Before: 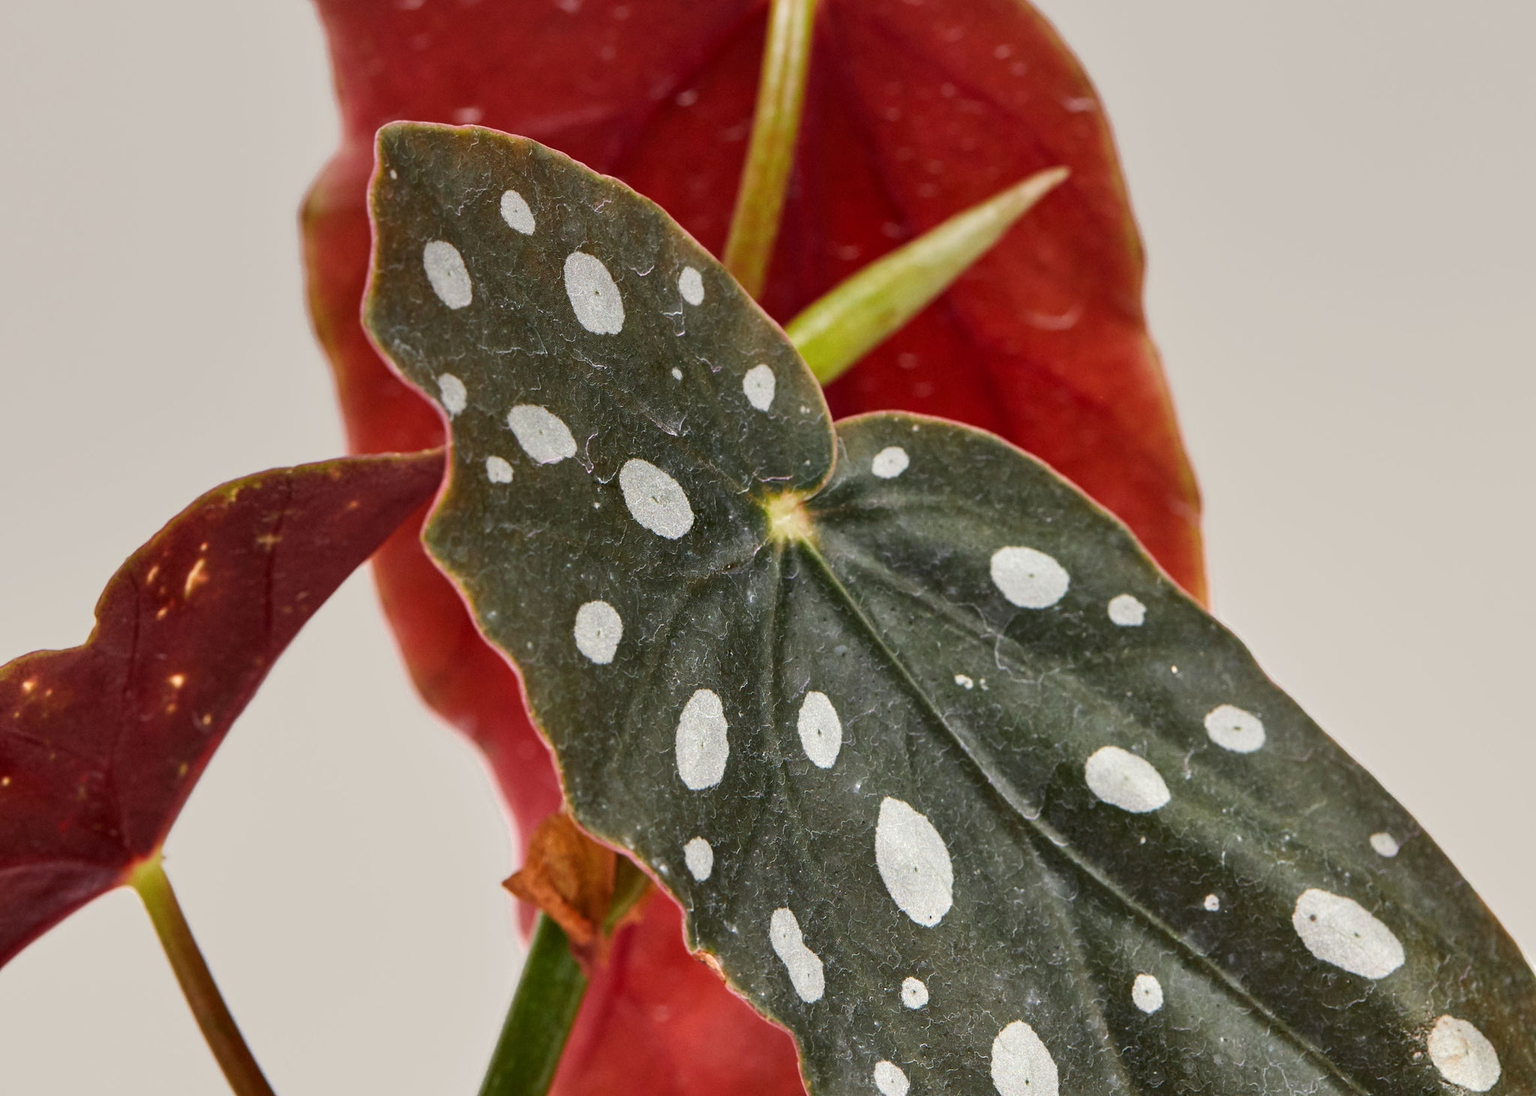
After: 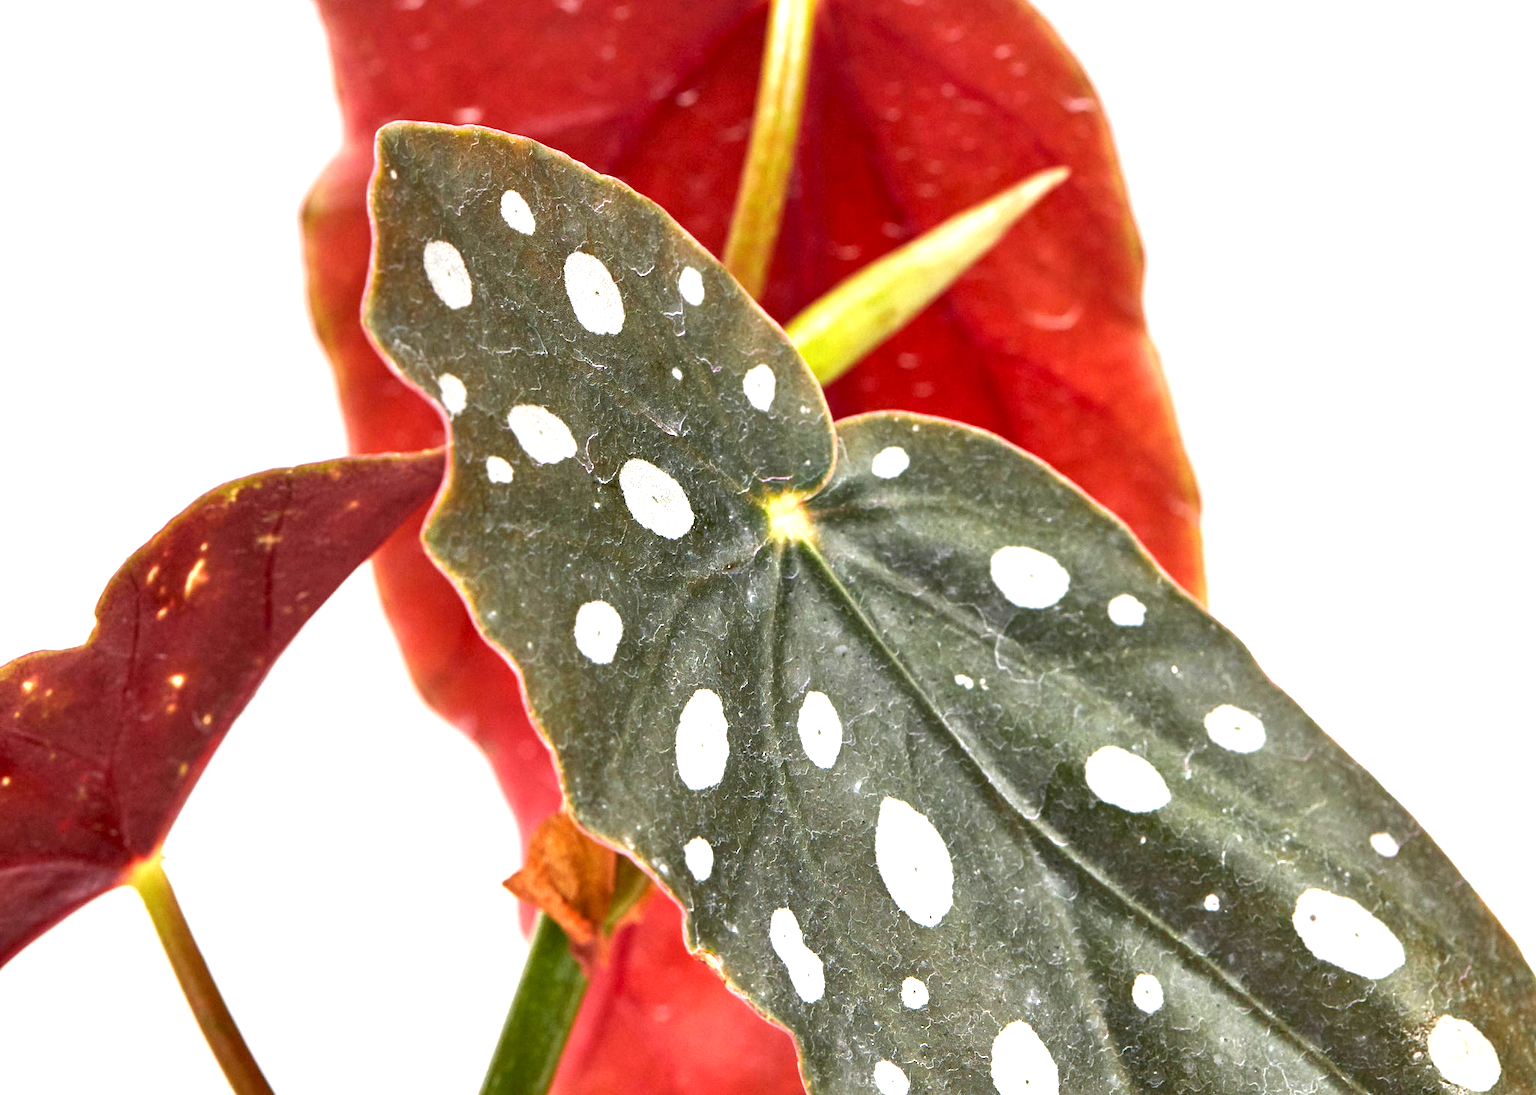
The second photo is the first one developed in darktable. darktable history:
exposure: black level correction 0.001, exposure 1.311 EV, compensate highlight preservation false
